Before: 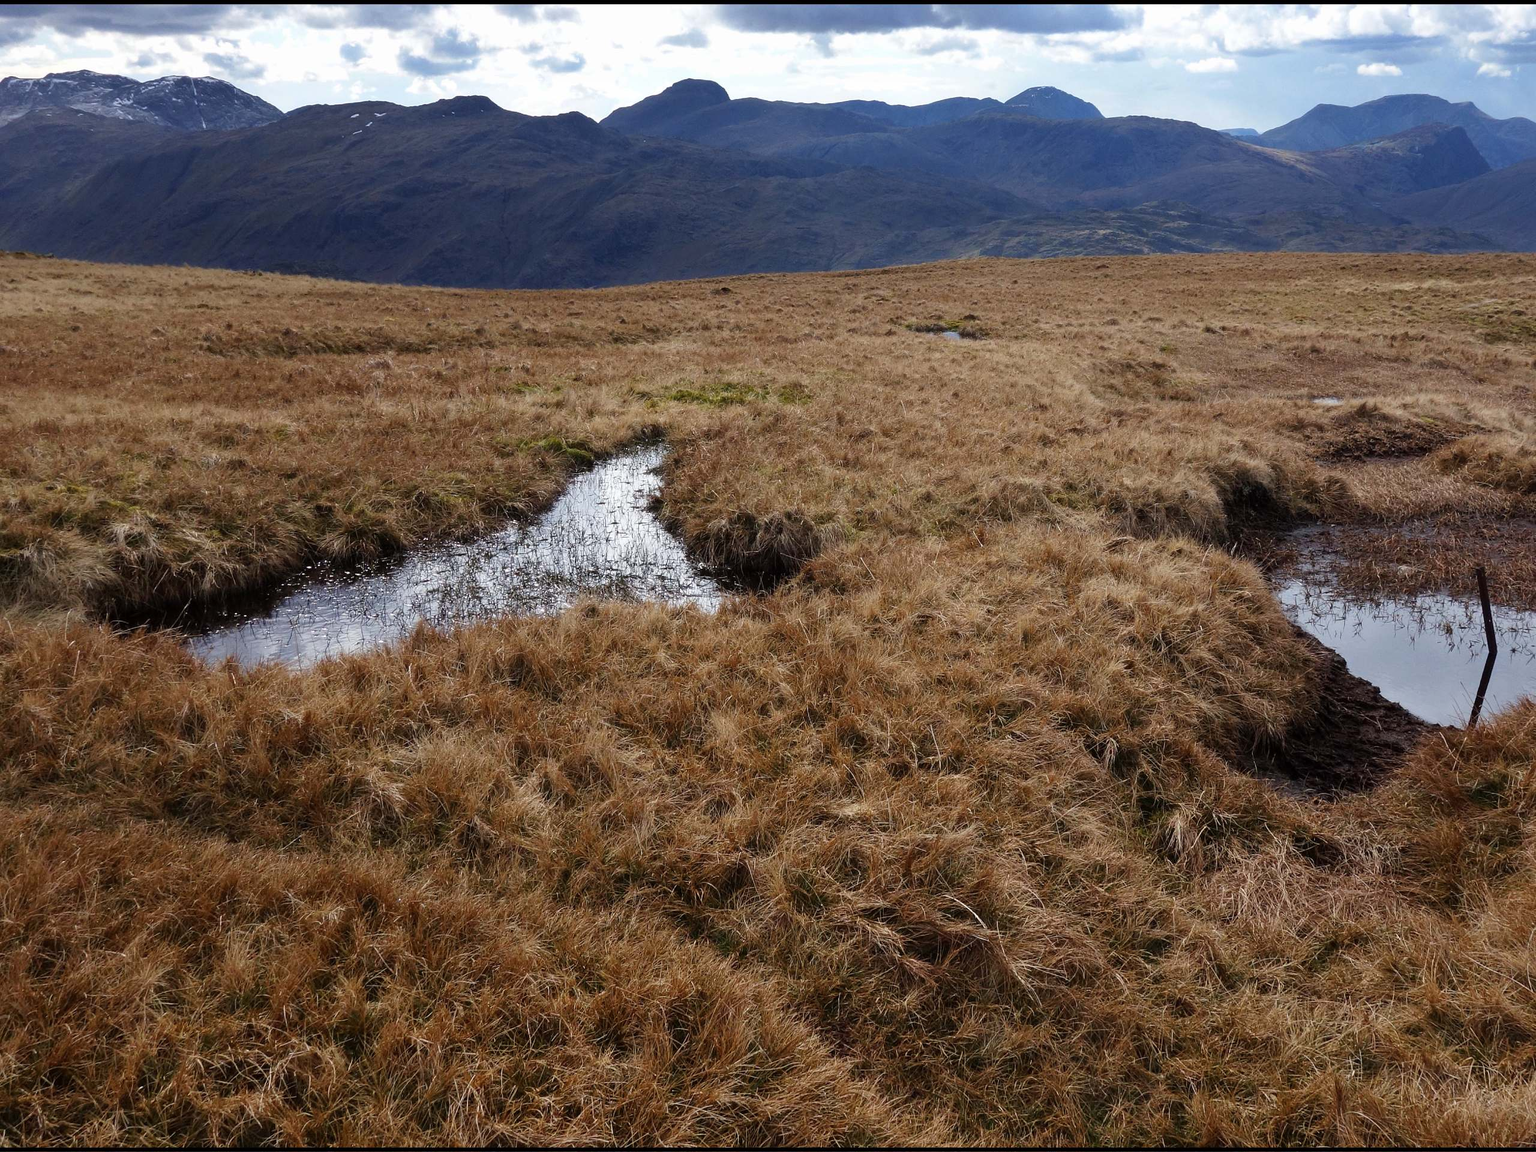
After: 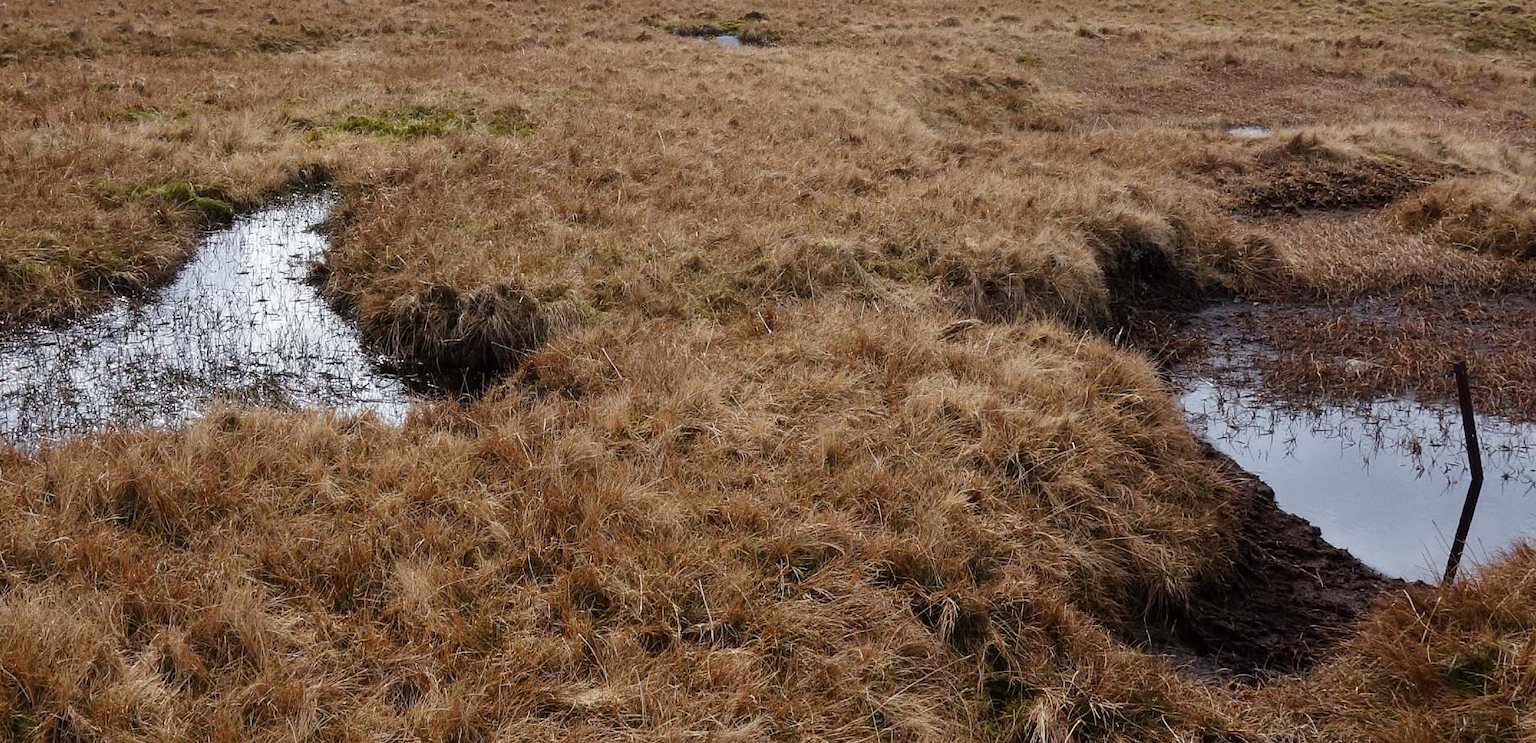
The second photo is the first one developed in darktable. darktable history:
crop and rotate: left 27.705%, top 26.589%, bottom 26.729%
